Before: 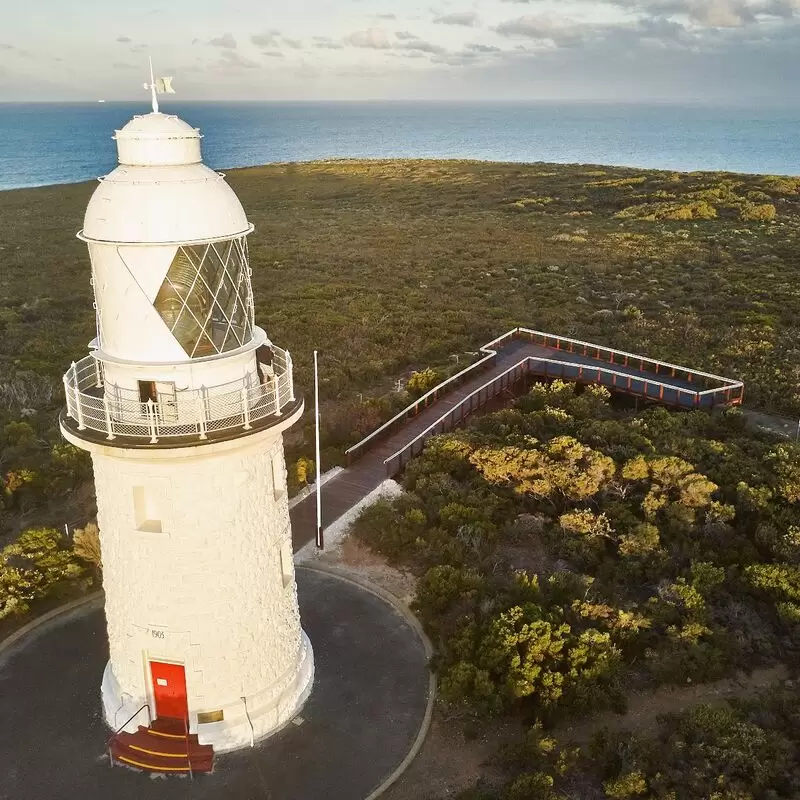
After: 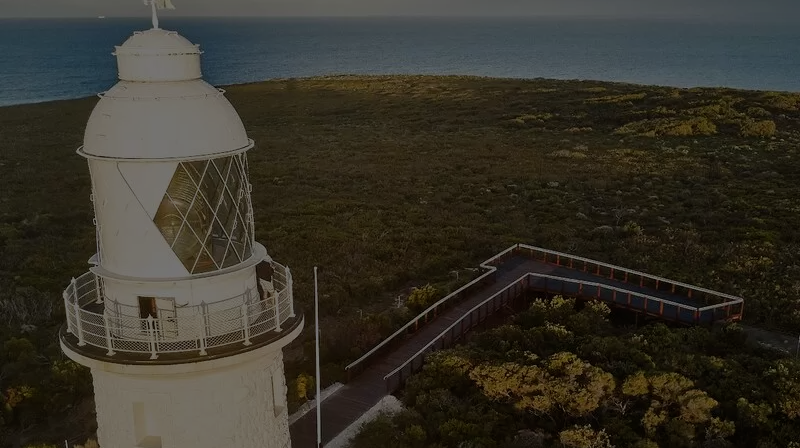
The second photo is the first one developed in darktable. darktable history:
exposure: exposure -2.426 EV, compensate highlight preservation false
crop and rotate: top 10.612%, bottom 33.332%
